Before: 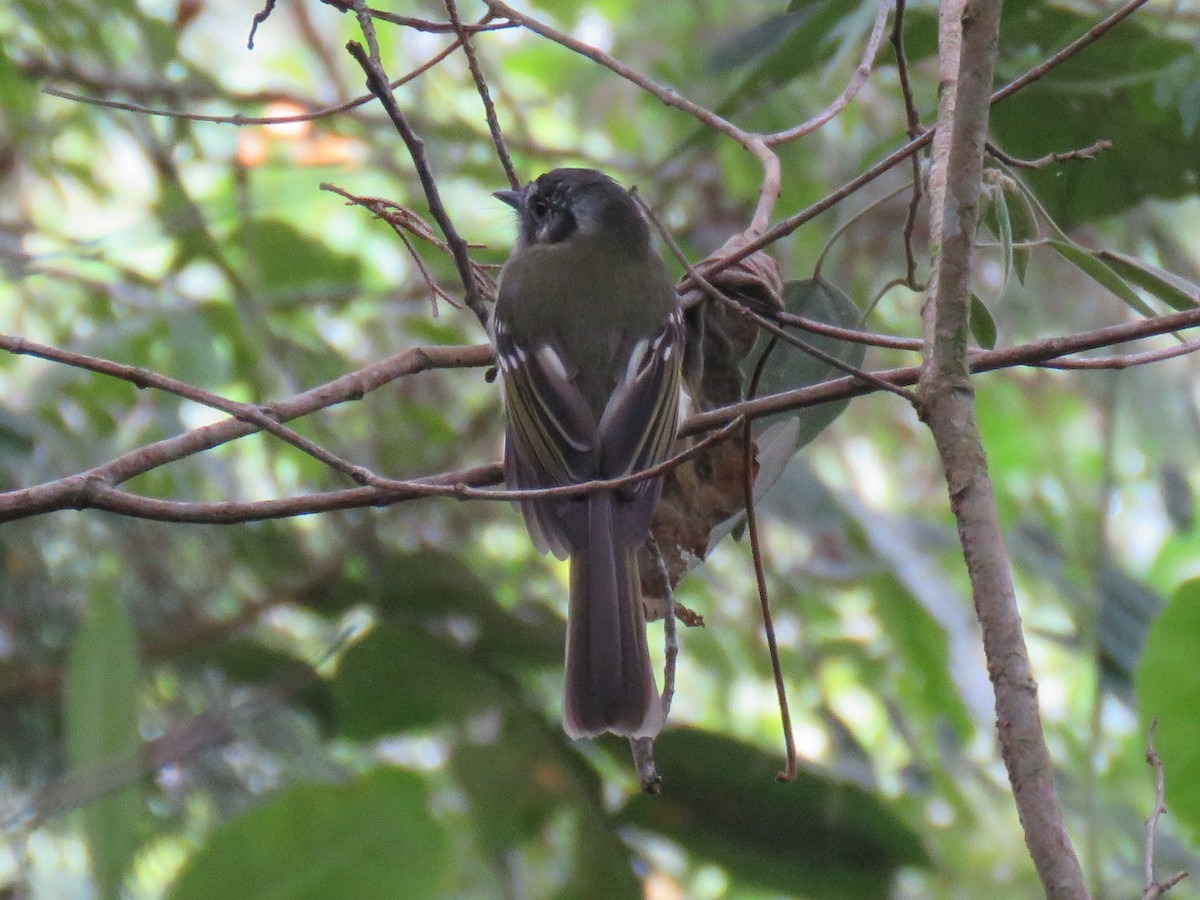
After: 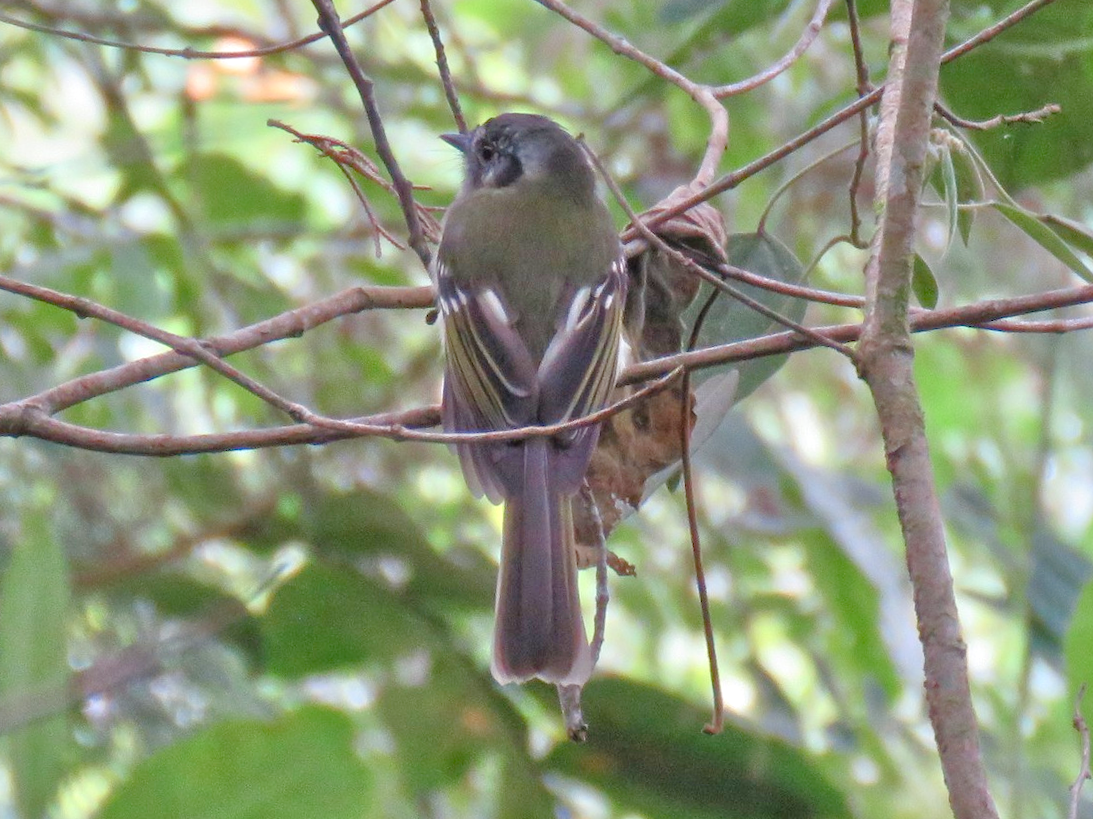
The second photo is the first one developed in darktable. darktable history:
crop and rotate: angle -2.03°, left 3.14%, top 4.023%, right 1.451%, bottom 0.718%
color balance rgb: perceptual saturation grading › global saturation 25.545%, perceptual saturation grading › highlights -50.115%, perceptual saturation grading › shadows 31.189%, global vibrance 10.011%
tone equalizer: -7 EV 0.157 EV, -6 EV 0.587 EV, -5 EV 1.15 EV, -4 EV 1.35 EV, -3 EV 1.12 EV, -2 EV 0.6 EV, -1 EV 0.164 EV, mask exposure compensation -0.499 EV
